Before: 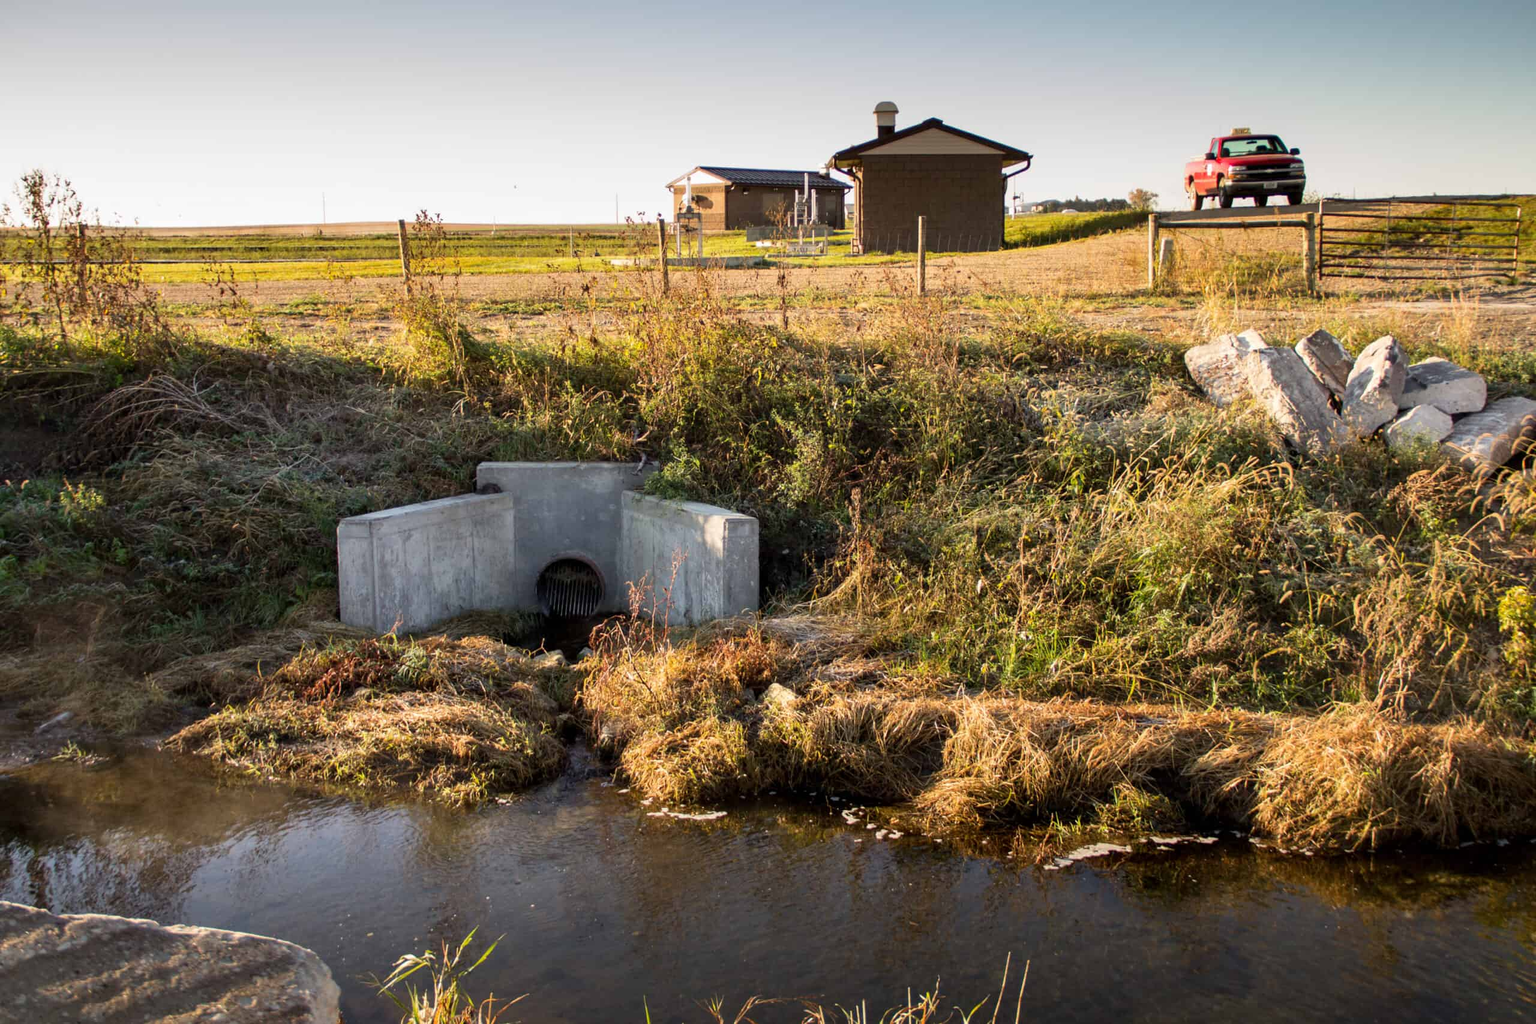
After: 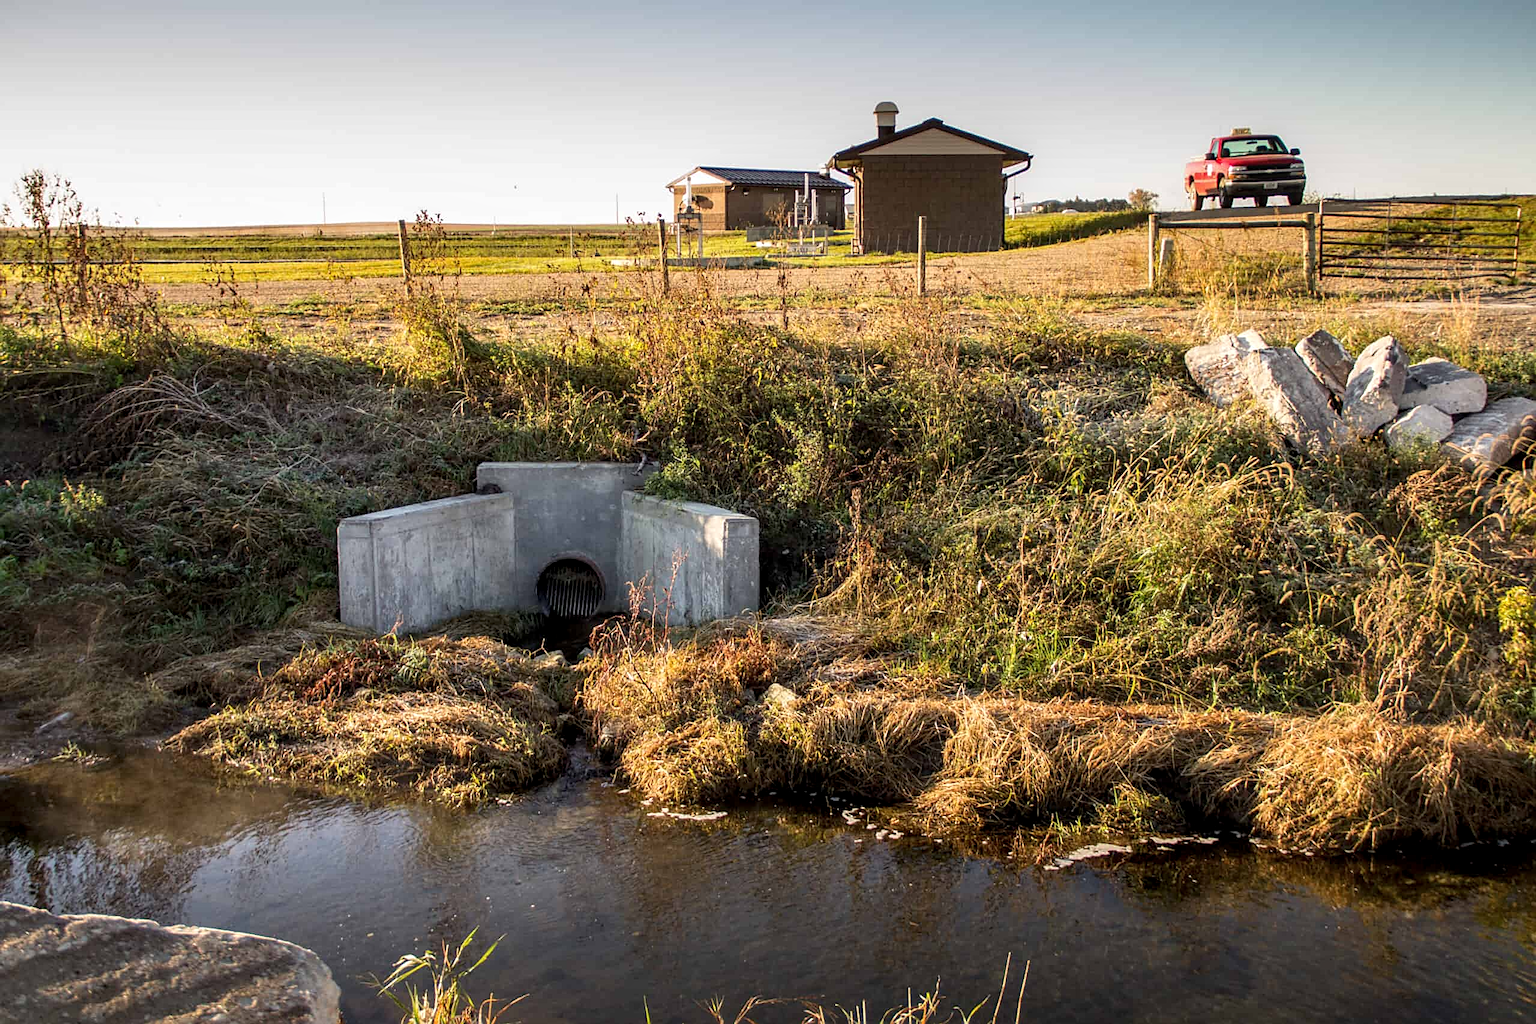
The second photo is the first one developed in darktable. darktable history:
local contrast: on, module defaults
exposure: exposure 0.02 EV, compensate highlight preservation false
sharpen: on, module defaults
